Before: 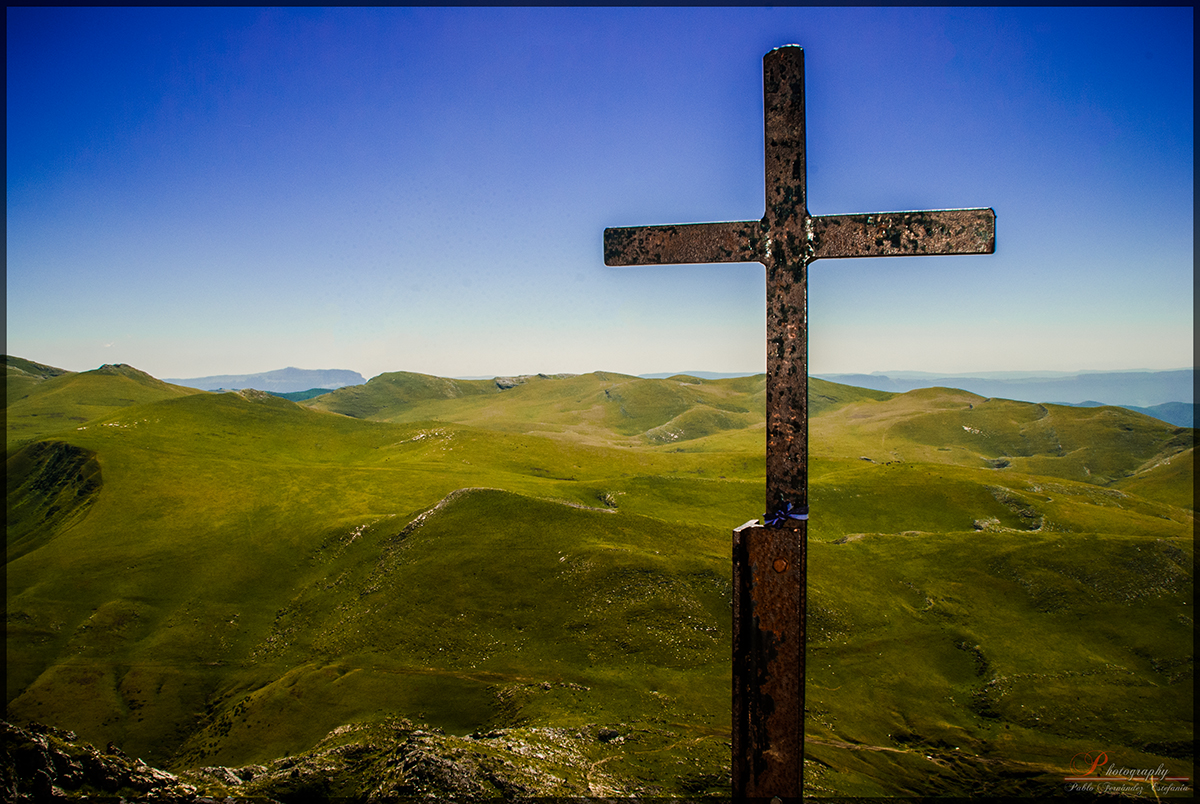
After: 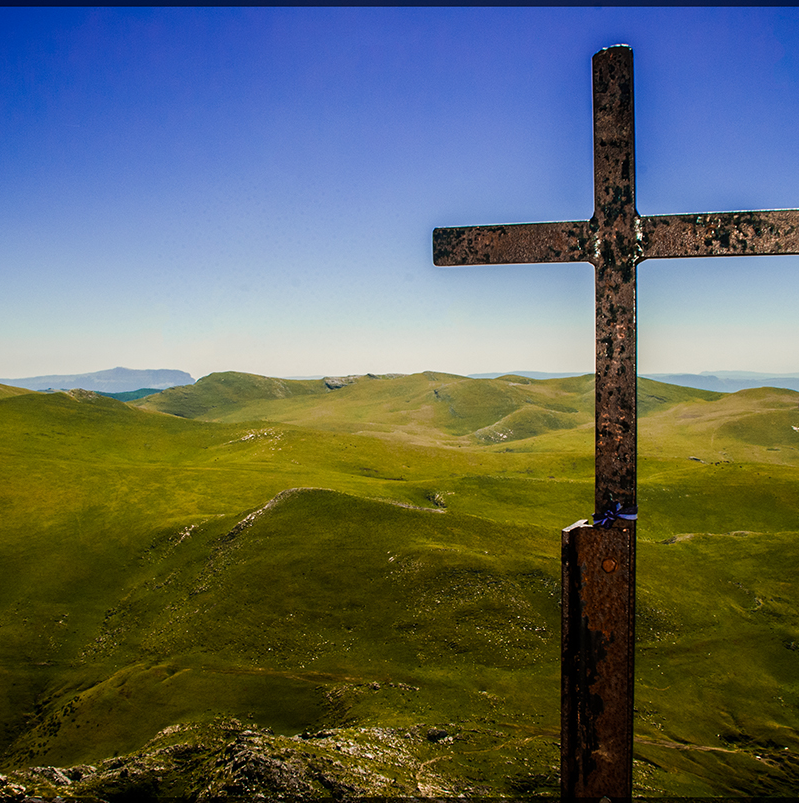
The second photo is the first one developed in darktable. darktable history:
crop and rotate: left 14.292%, right 19.041%
white balance: red 1, blue 1
